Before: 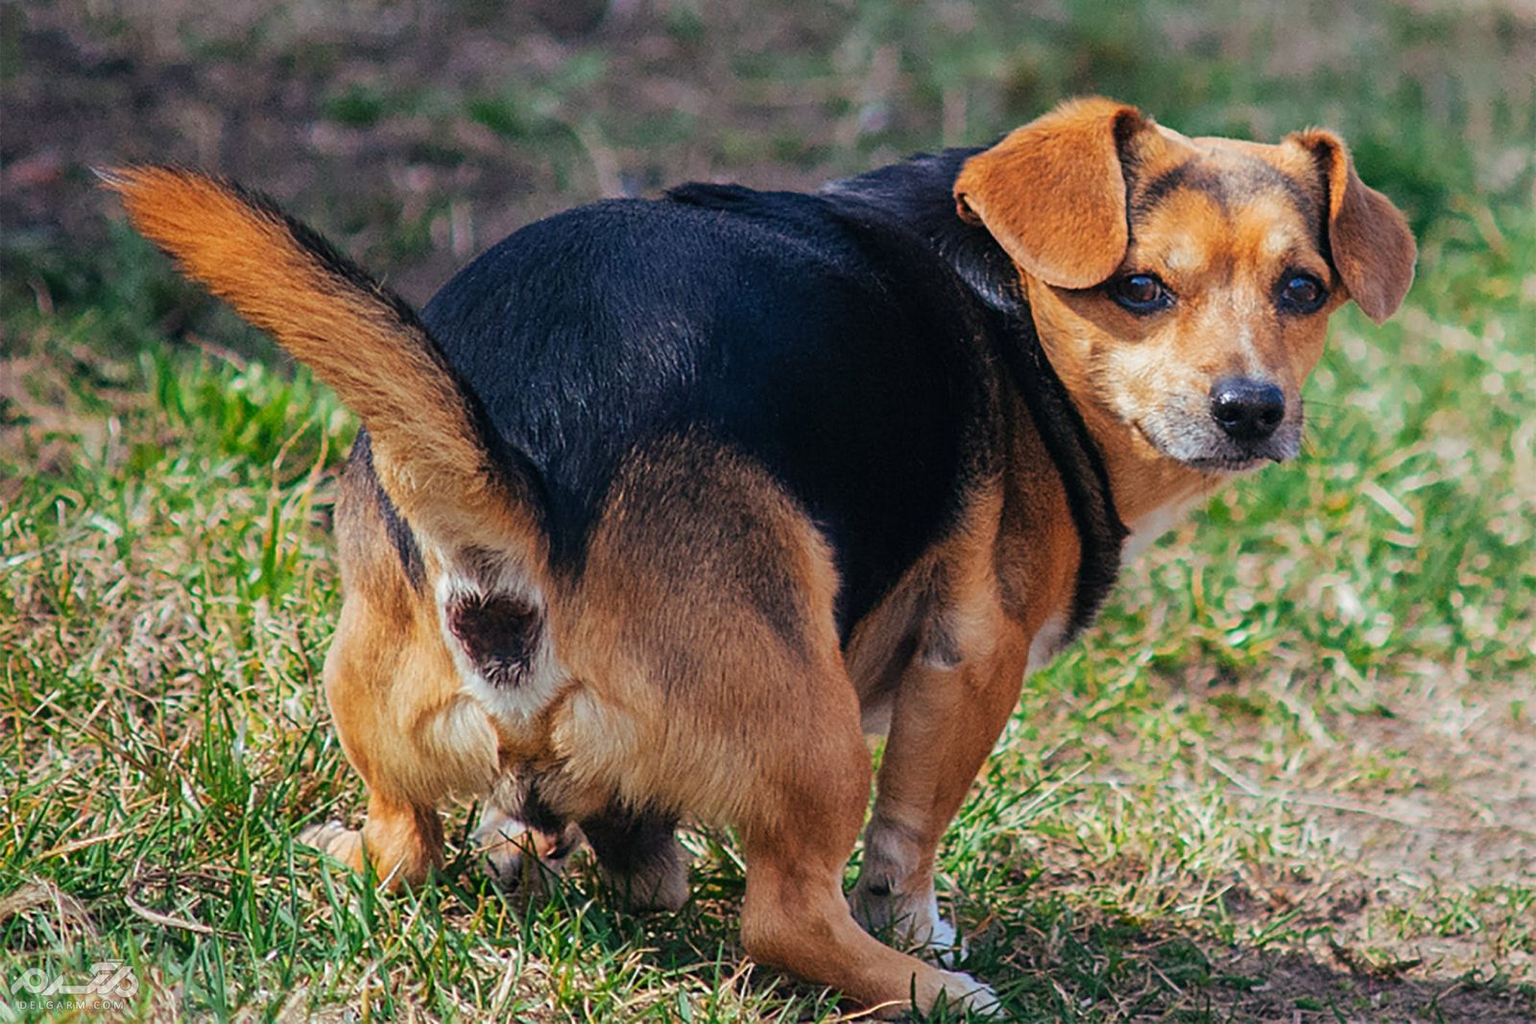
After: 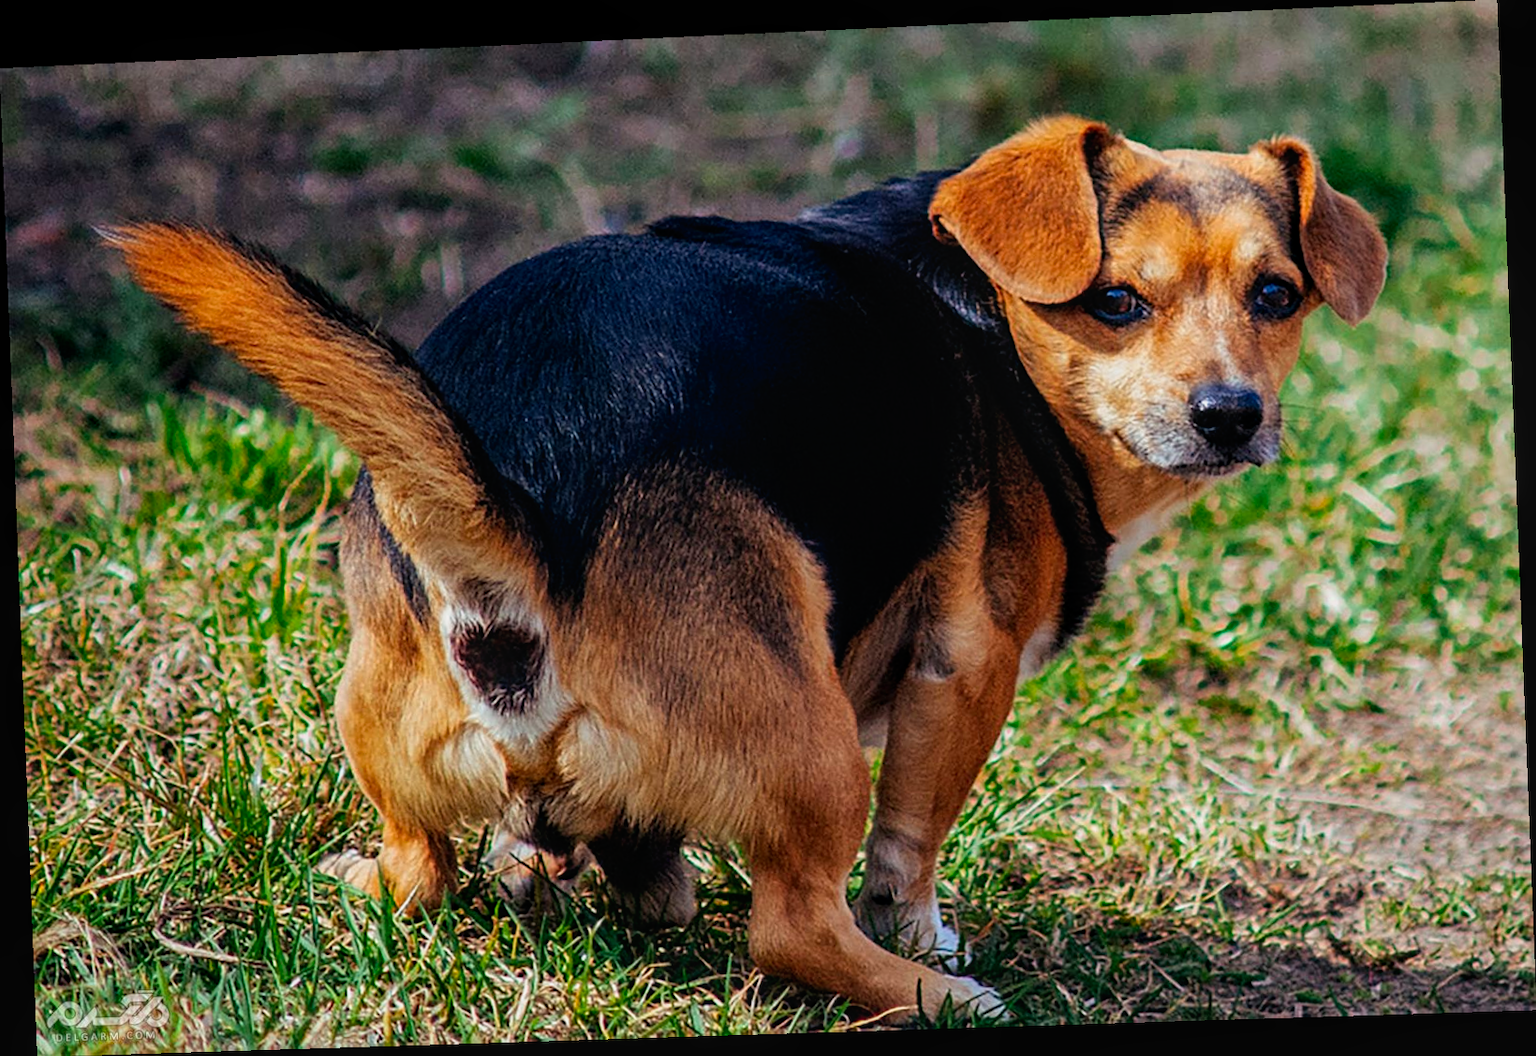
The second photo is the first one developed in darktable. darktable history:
local contrast: detail 110%
rotate and perspective: rotation -2.22°, lens shift (horizontal) -0.022, automatic cropping off
tone curve: curves: ch0 [(0, 0) (0.003, 0) (0.011, 0.001) (0.025, 0.003) (0.044, 0.006) (0.069, 0.009) (0.1, 0.013) (0.136, 0.032) (0.177, 0.067) (0.224, 0.121) (0.277, 0.185) (0.335, 0.255) (0.399, 0.333) (0.468, 0.417) (0.543, 0.508) (0.623, 0.606) (0.709, 0.71) (0.801, 0.819) (0.898, 0.926) (1, 1)], preserve colors none
